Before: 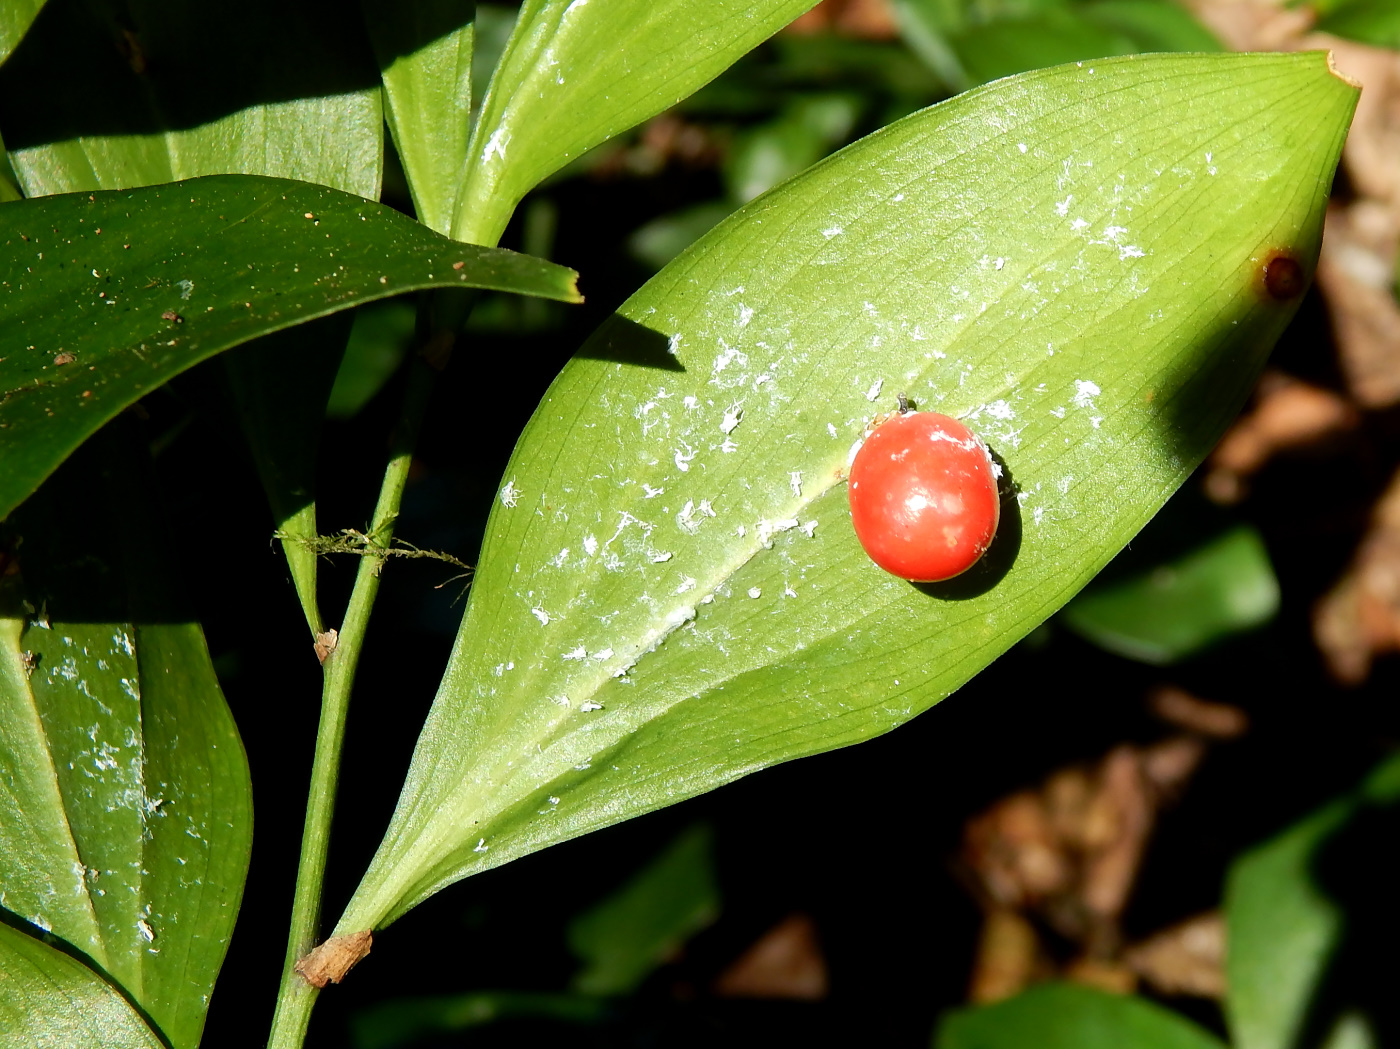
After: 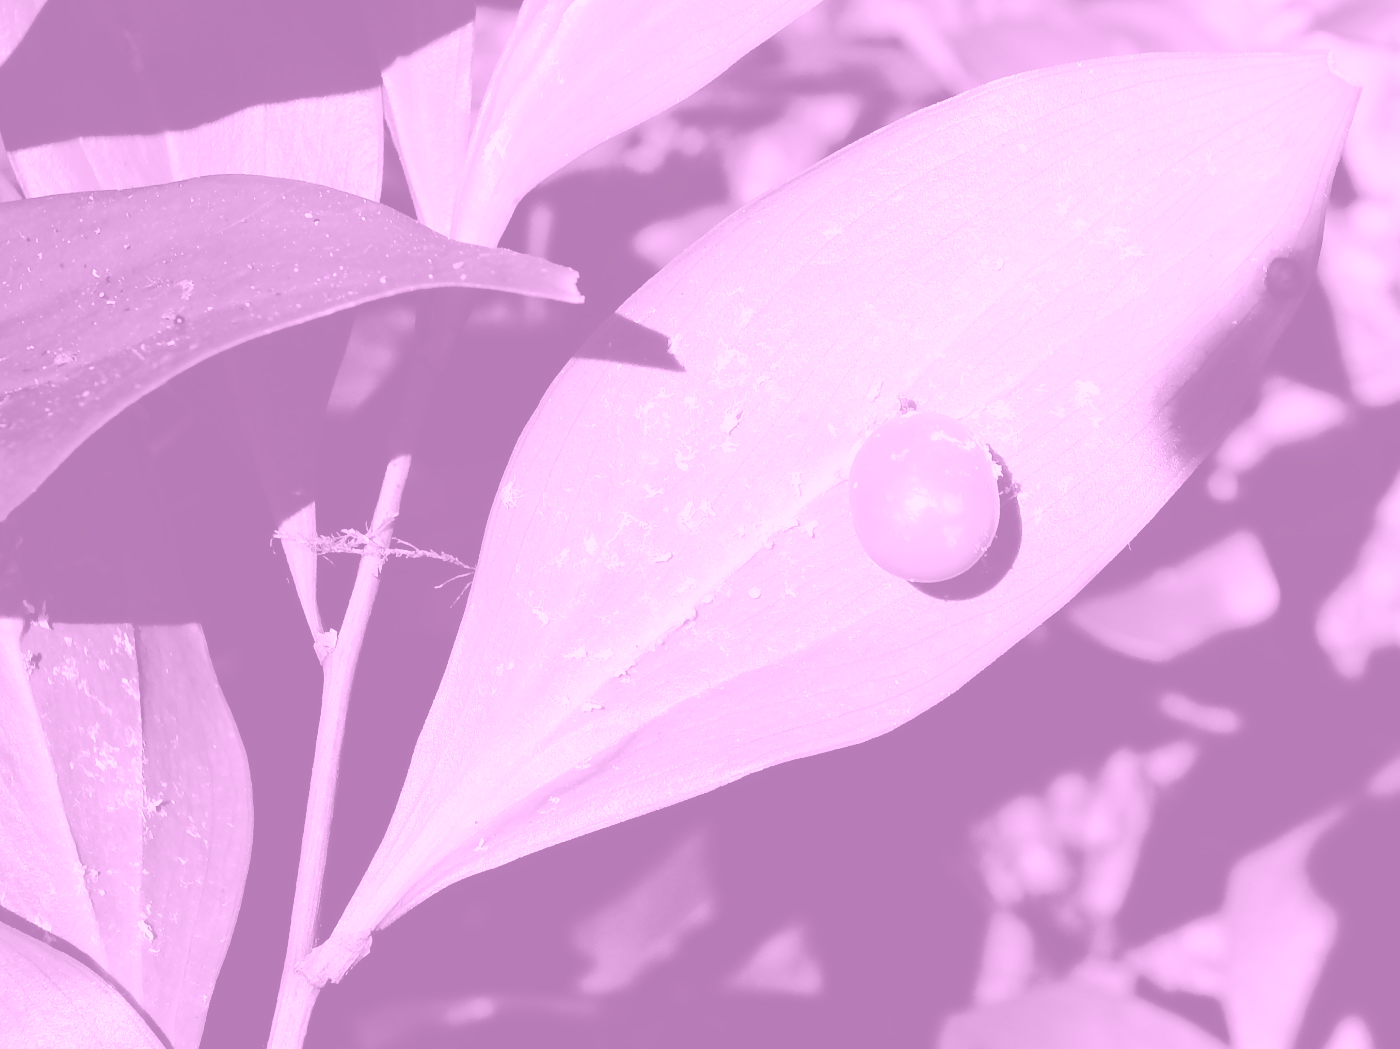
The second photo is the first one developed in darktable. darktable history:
colorize: hue 331.2°, saturation 69%, source mix 30.28%, lightness 69.02%, version 1
exposure: black level correction 0.025, exposure 0.182 EV, compensate highlight preservation false
